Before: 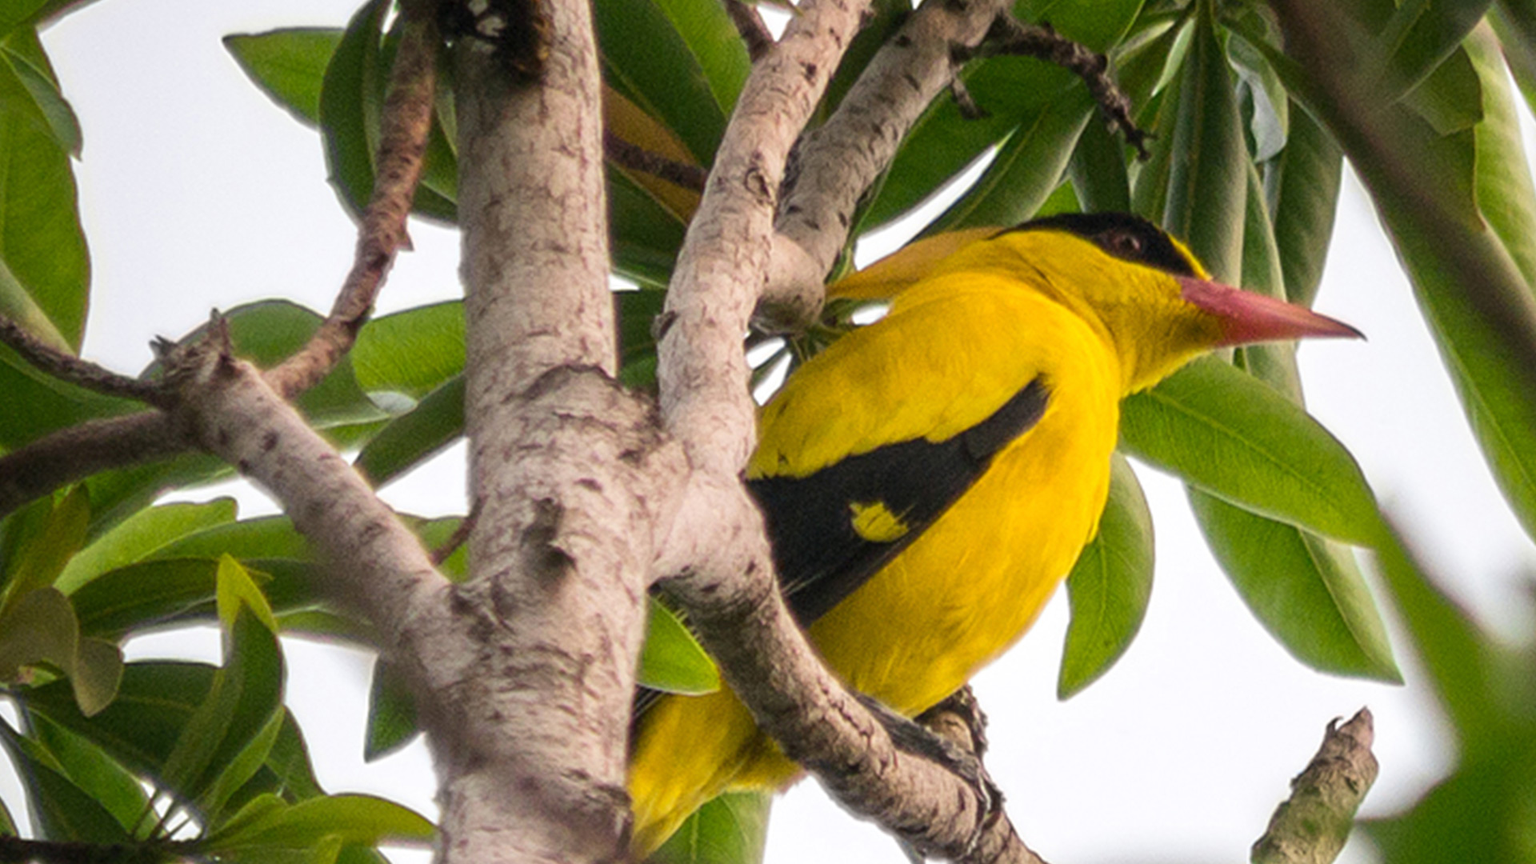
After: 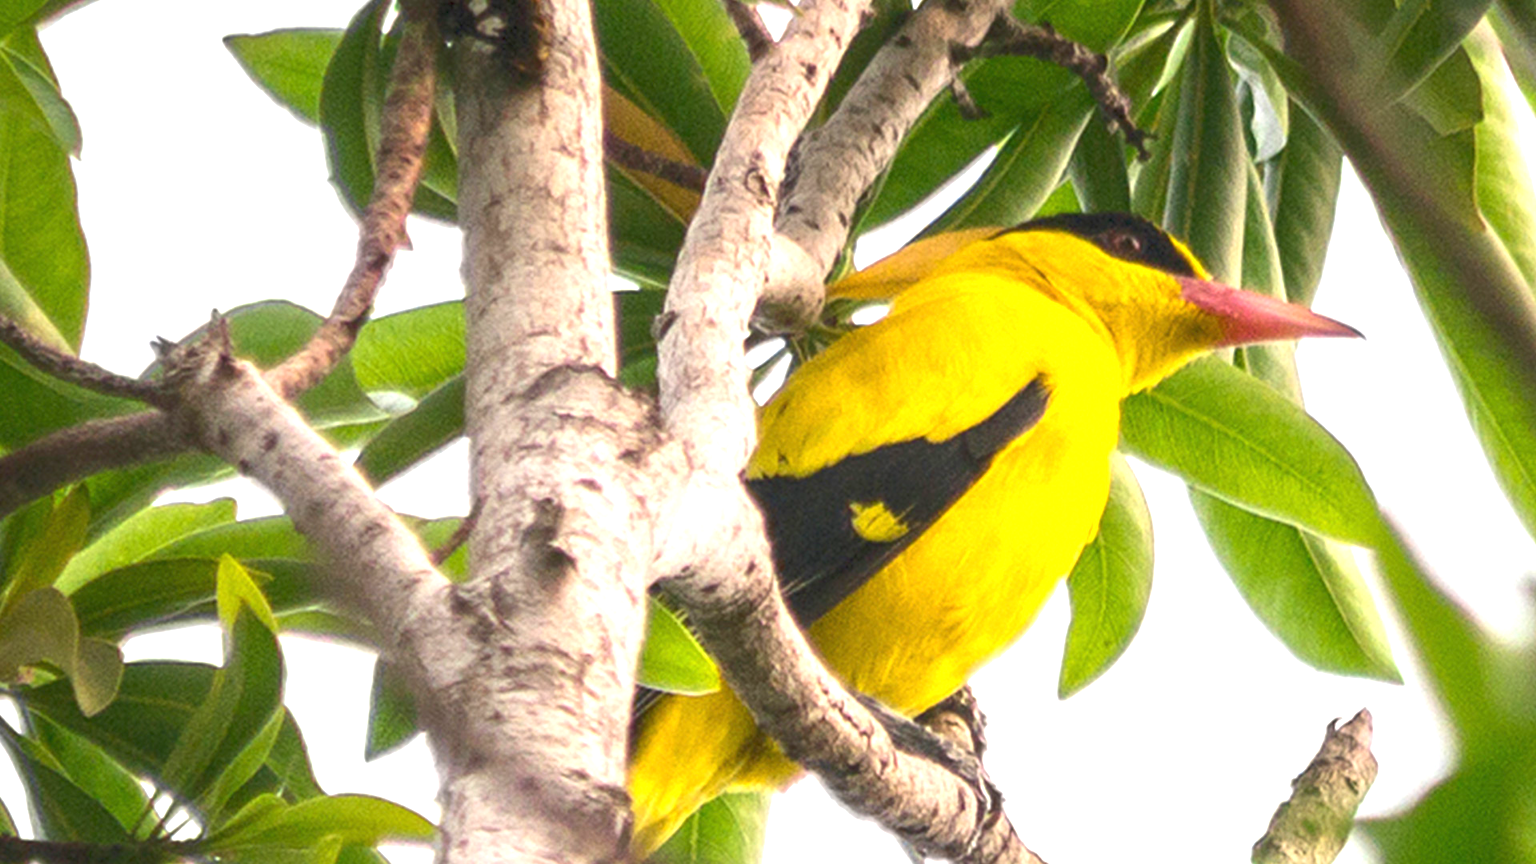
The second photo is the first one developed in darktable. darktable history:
exposure: black level correction 0, exposure 1.1 EV, compensate exposure bias true, compensate highlight preservation false
rgb curve: curves: ch0 [(0, 0) (0.093, 0.159) (0.241, 0.265) (0.414, 0.42) (1, 1)], compensate middle gray true, preserve colors basic power
